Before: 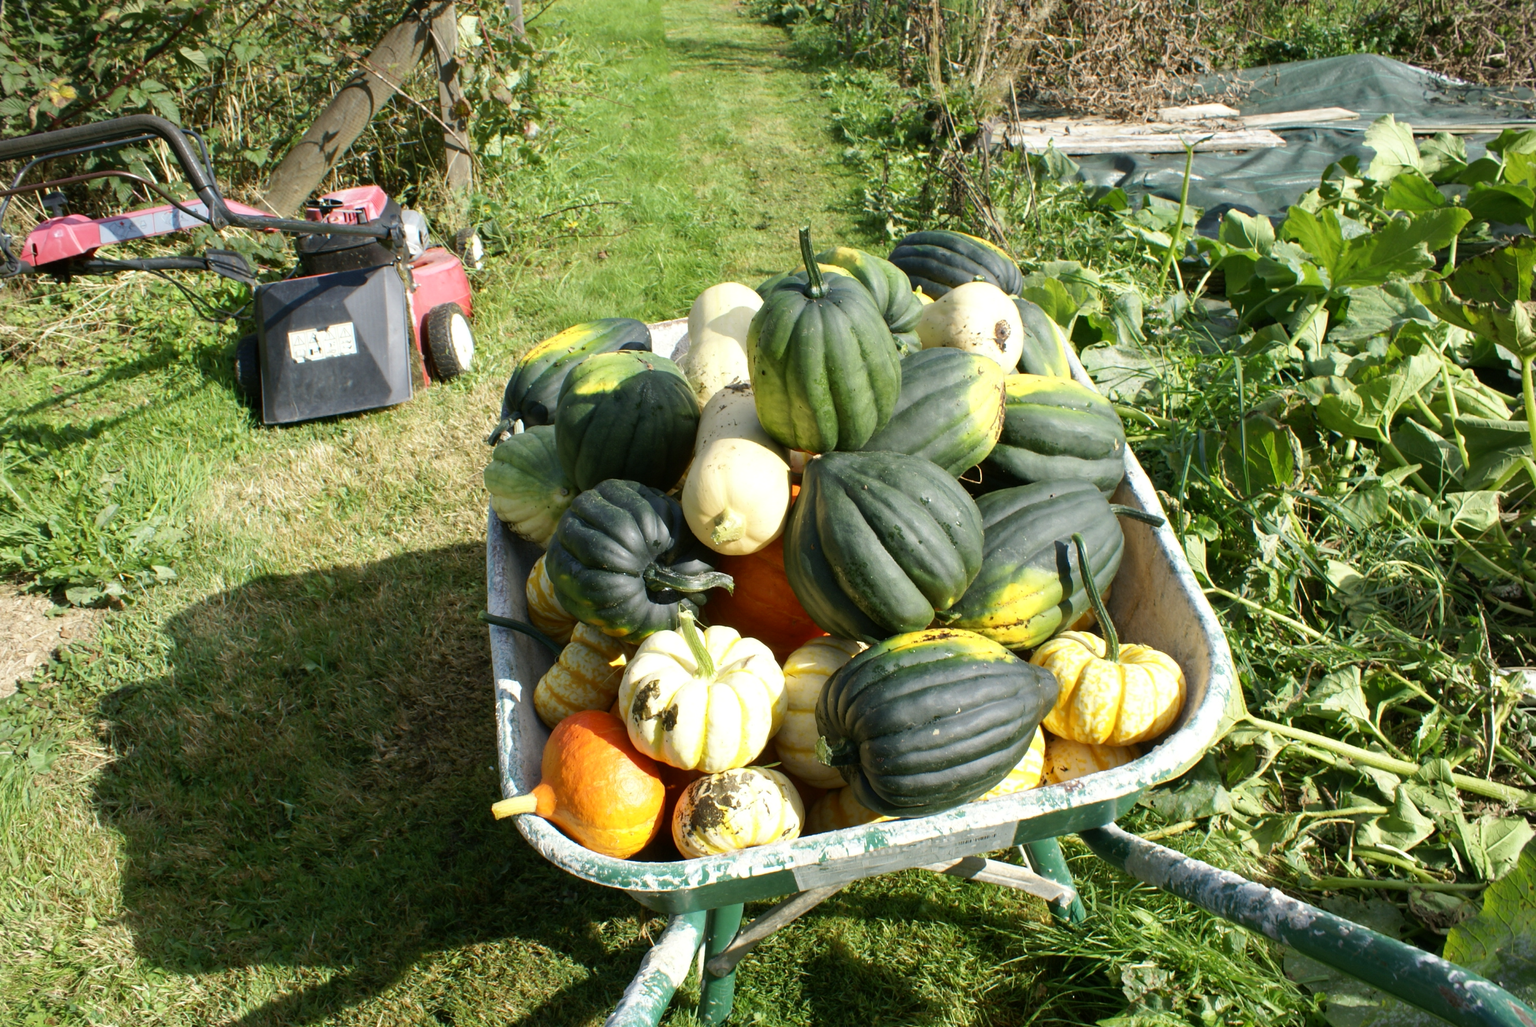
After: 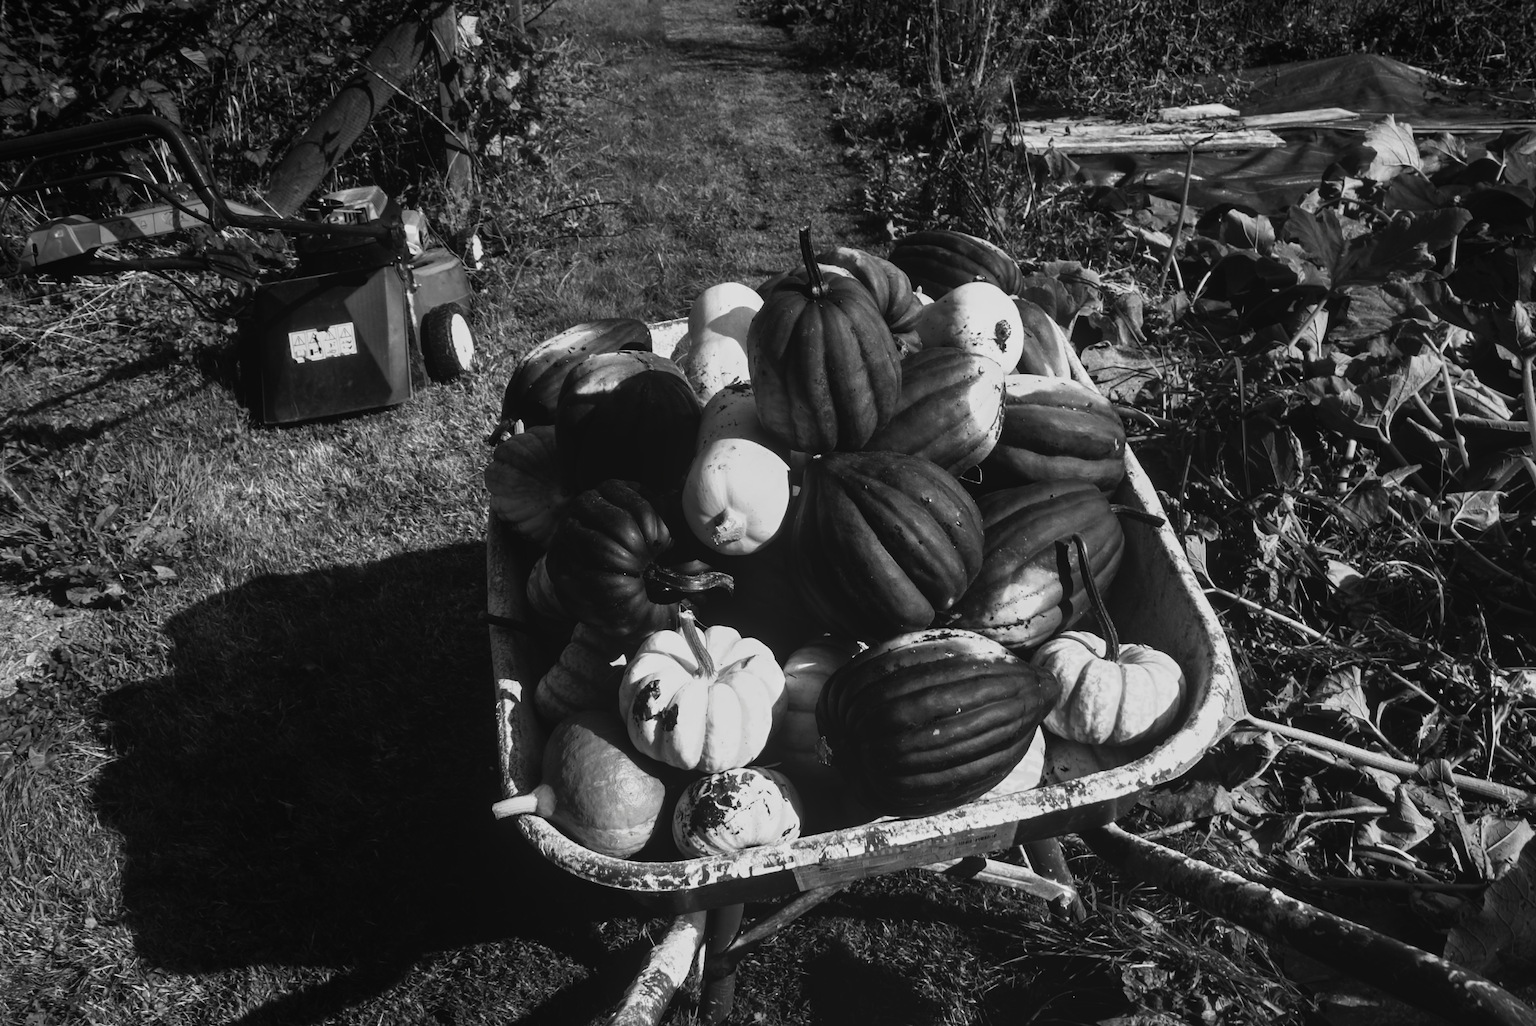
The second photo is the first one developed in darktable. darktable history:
contrast brightness saturation: contrast 0.022, brightness -0.992, saturation -0.996
local contrast: highlights 47%, shadows 5%, detail 100%
